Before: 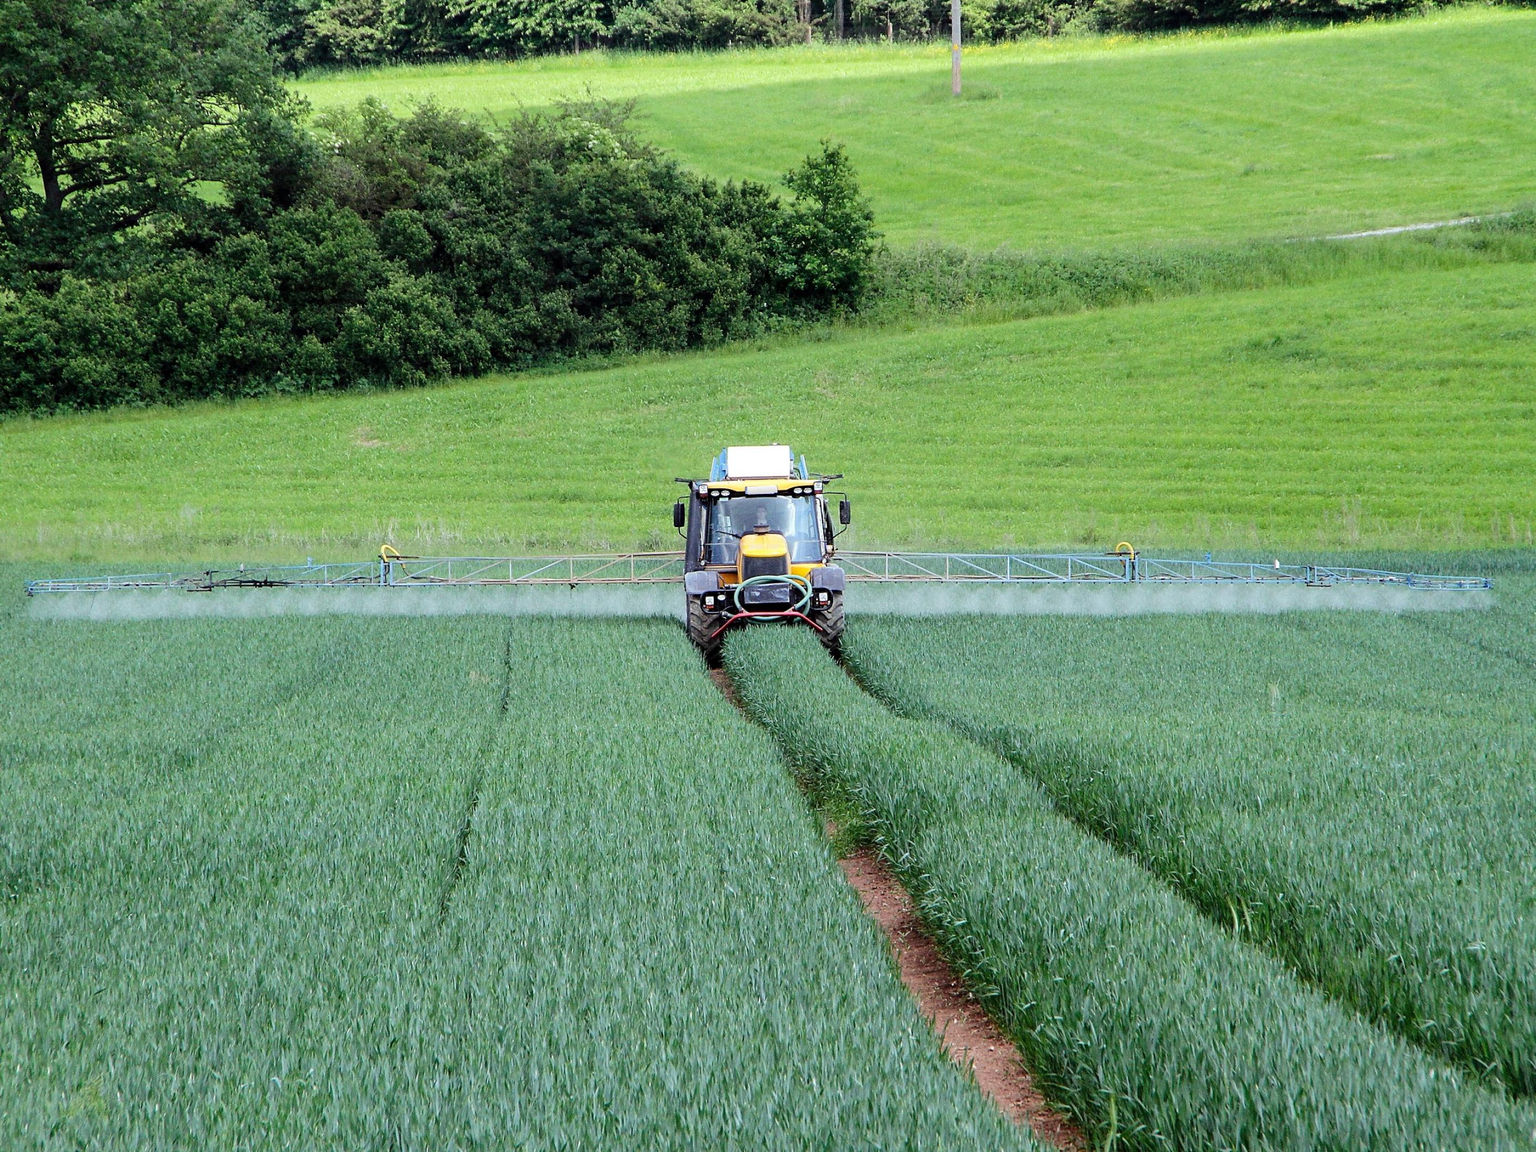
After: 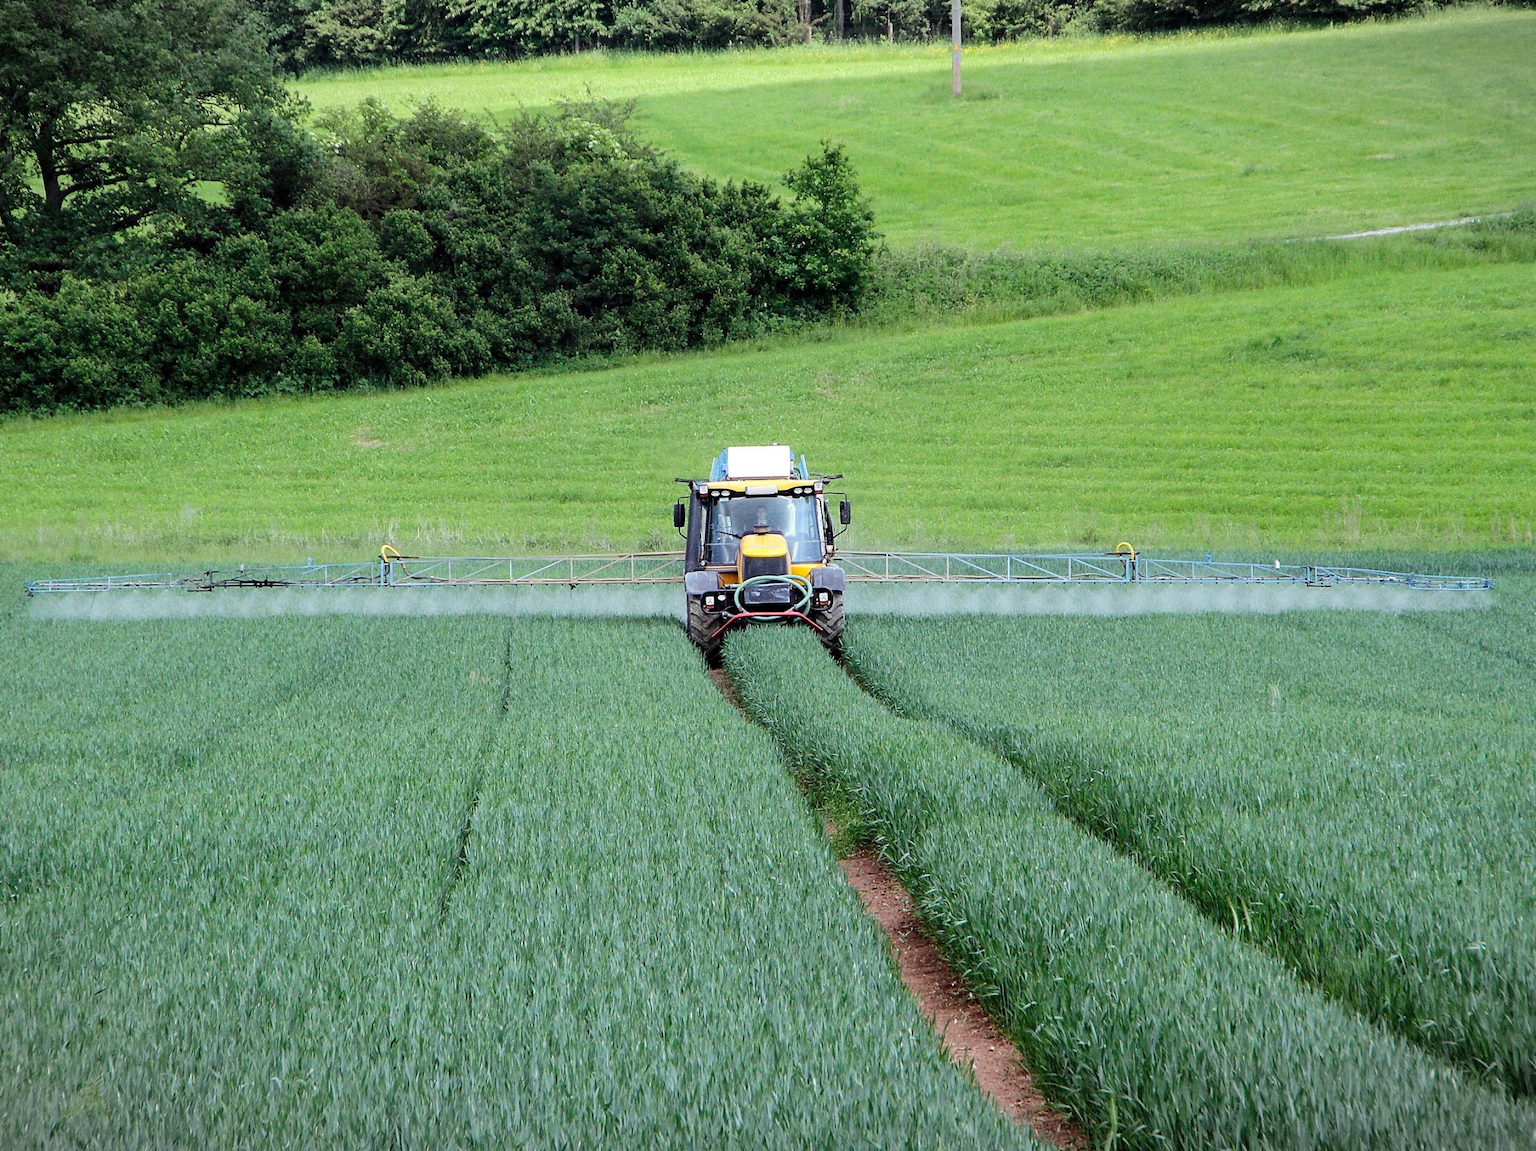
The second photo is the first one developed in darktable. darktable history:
vignetting: fall-off start 98.26%, fall-off radius 100.14%, width/height ratio 1.427, dithering 8-bit output
